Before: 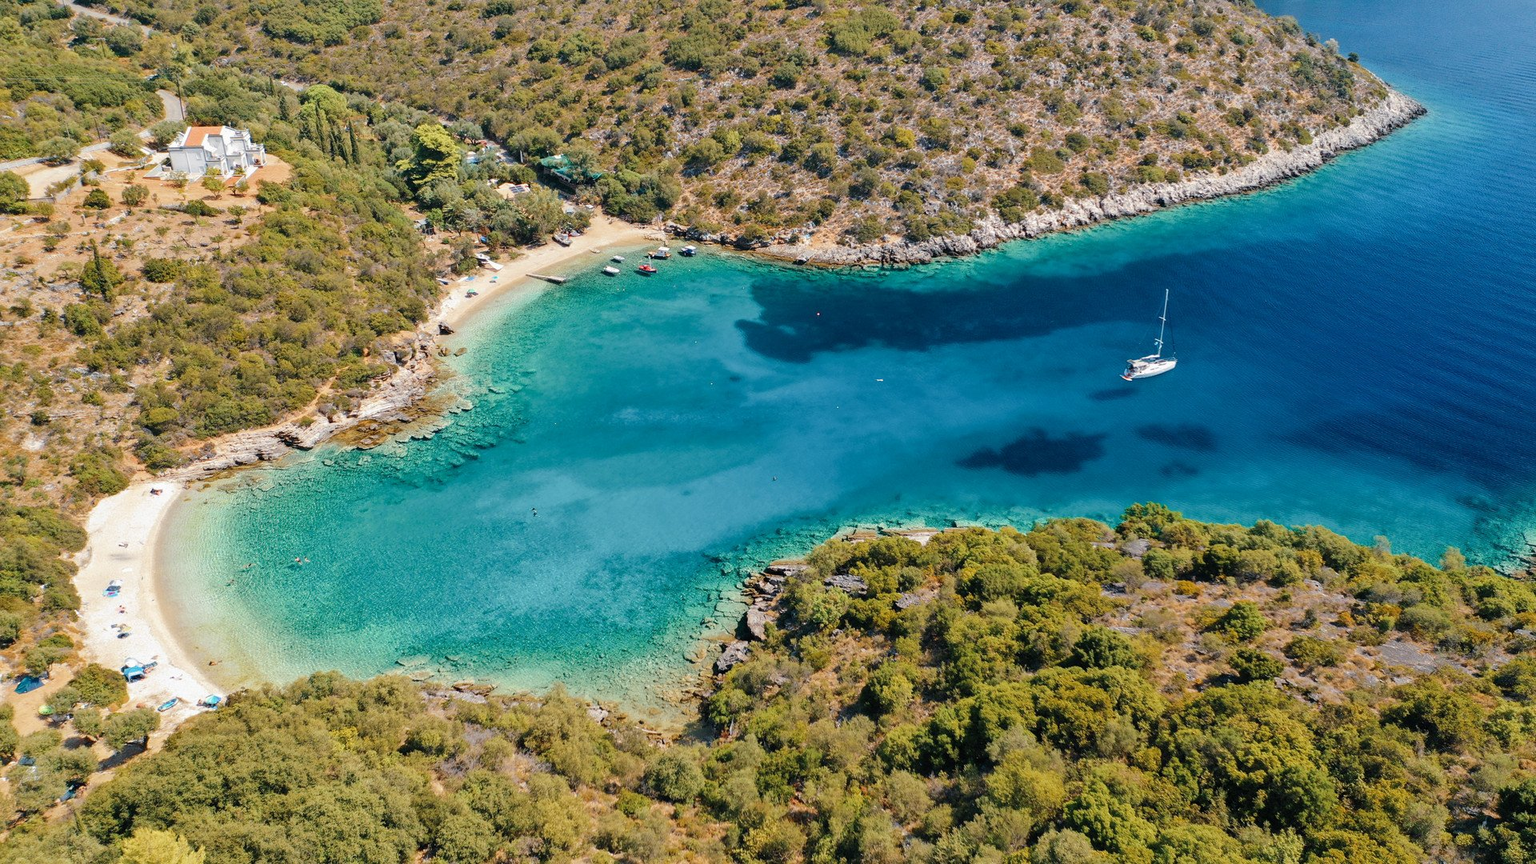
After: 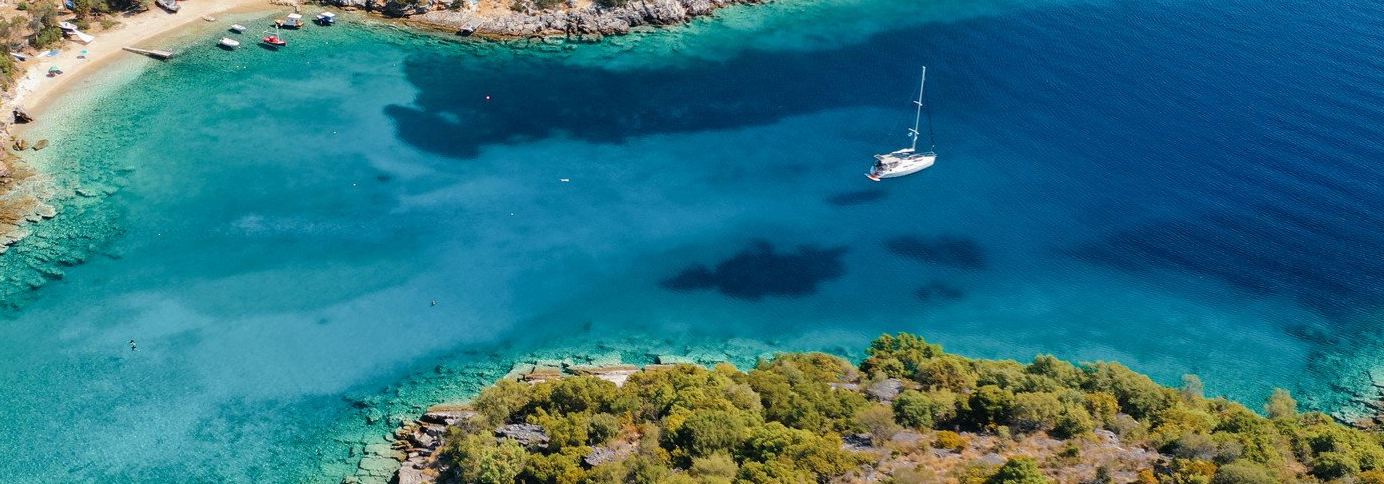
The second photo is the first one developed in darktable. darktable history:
crop and rotate: left 27.88%, top 27.39%, bottom 27.706%
